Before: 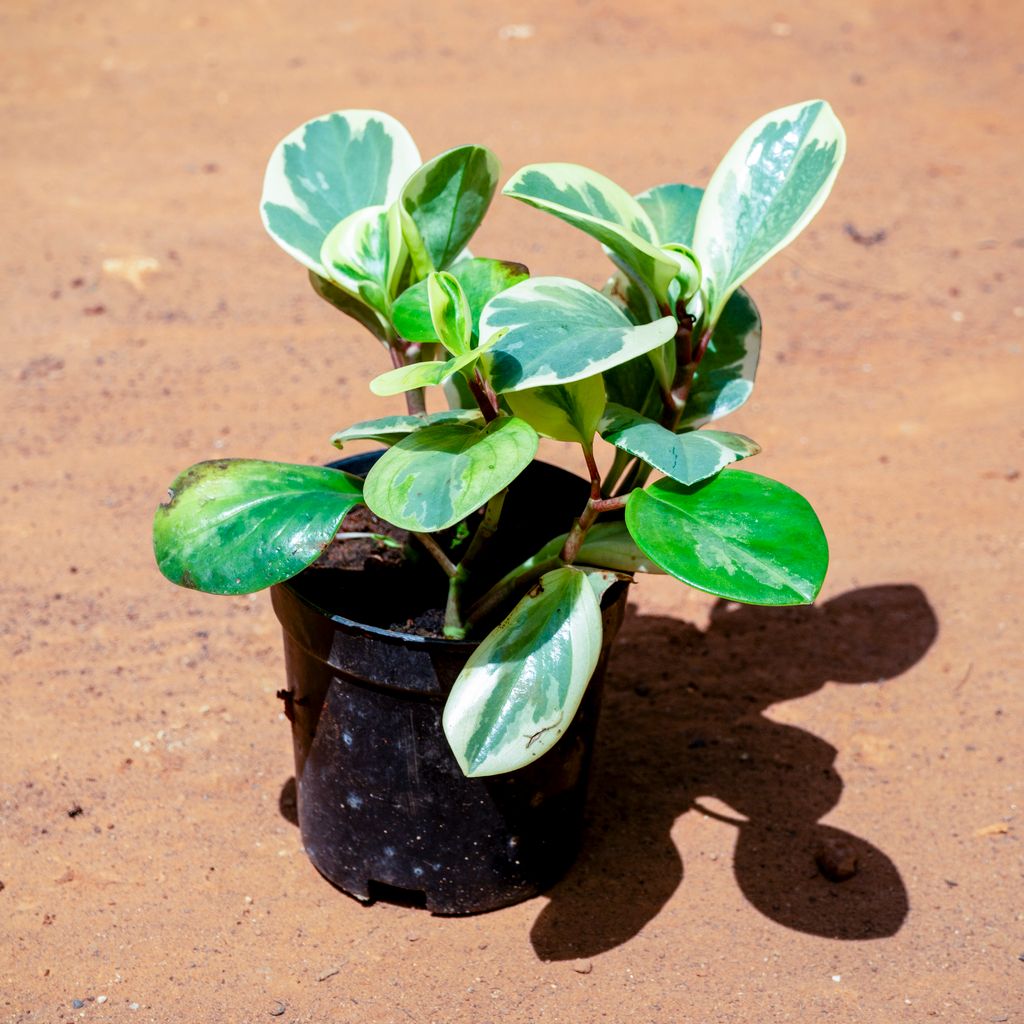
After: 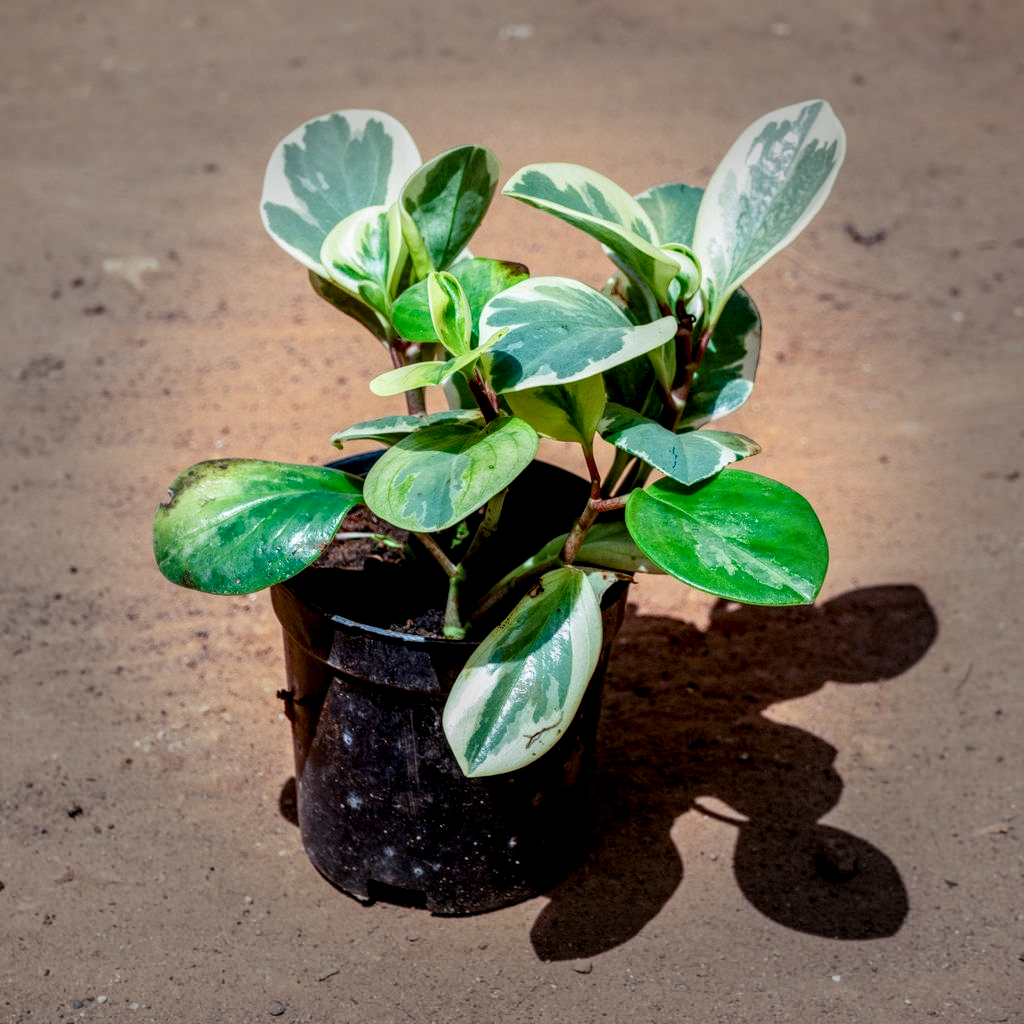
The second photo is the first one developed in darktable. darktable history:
vignetting: fall-off start 48.26%, automatic ratio true, width/height ratio 1.295, dithering 8-bit output
color balance rgb: perceptual saturation grading › global saturation 0.646%, contrast -9.653%
contrast brightness saturation: saturation -0.062
local contrast: detail 160%
